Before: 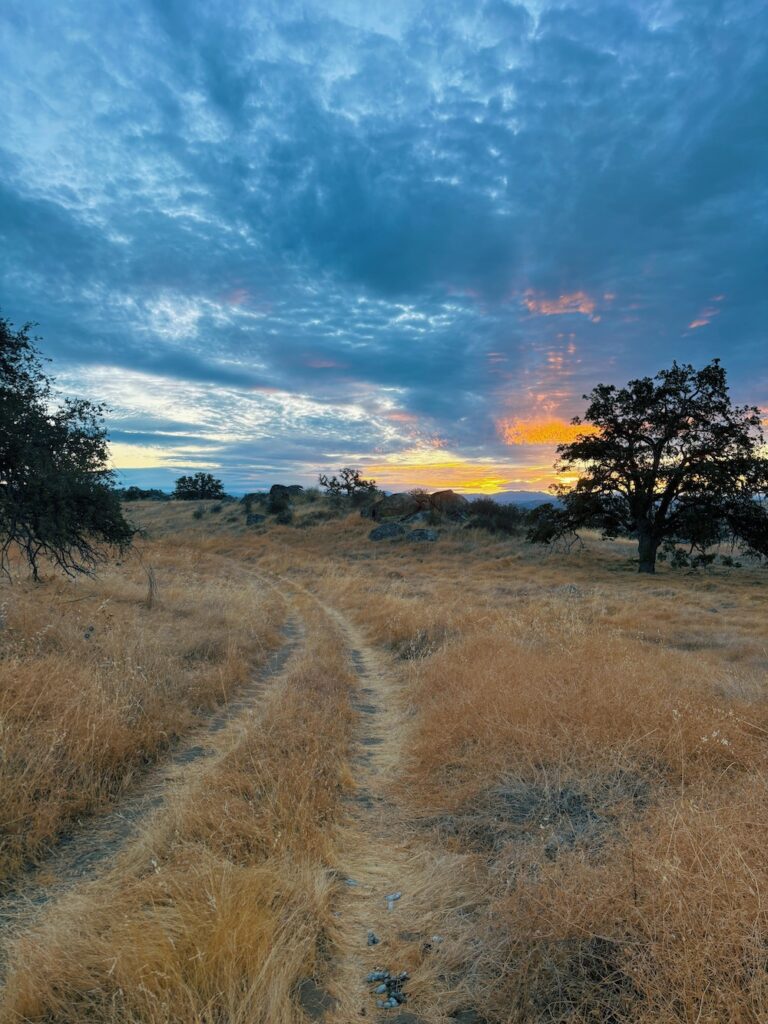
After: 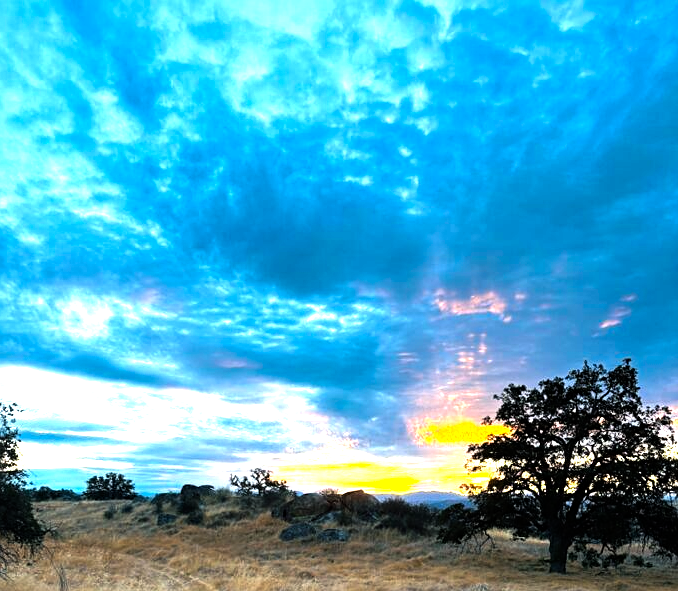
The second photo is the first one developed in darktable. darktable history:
color balance rgb: perceptual saturation grading › global saturation 19.933%, perceptual brilliance grading › highlights 14.327%, perceptual brilliance grading › mid-tones -6.621%, perceptual brilliance grading › shadows -26.605%
color zones: curves: ch0 [(0, 0.5) (0.143, 0.5) (0.286, 0.5) (0.429, 0.5) (0.62, 0.489) (0.714, 0.445) (0.844, 0.496) (1, 0.5)]; ch1 [(0, 0.5) (0.143, 0.5) (0.286, 0.5) (0.429, 0.5) (0.571, 0.5) (0.714, 0.523) (0.857, 0.5) (1, 0.5)]
tone equalizer: -8 EV -1.12 EV, -7 EV -1.05 EV, -6 EV -0.873 EV, -5 EV -0.551 EV, -3 EV 0.582 EV, -2 EV 0.886 EV, -1 EV 0.998 EV, +0 EV 1.08 EV
crop and rotate: left 11.711%, bottom 42.203%
sharpen: amount 0.216
